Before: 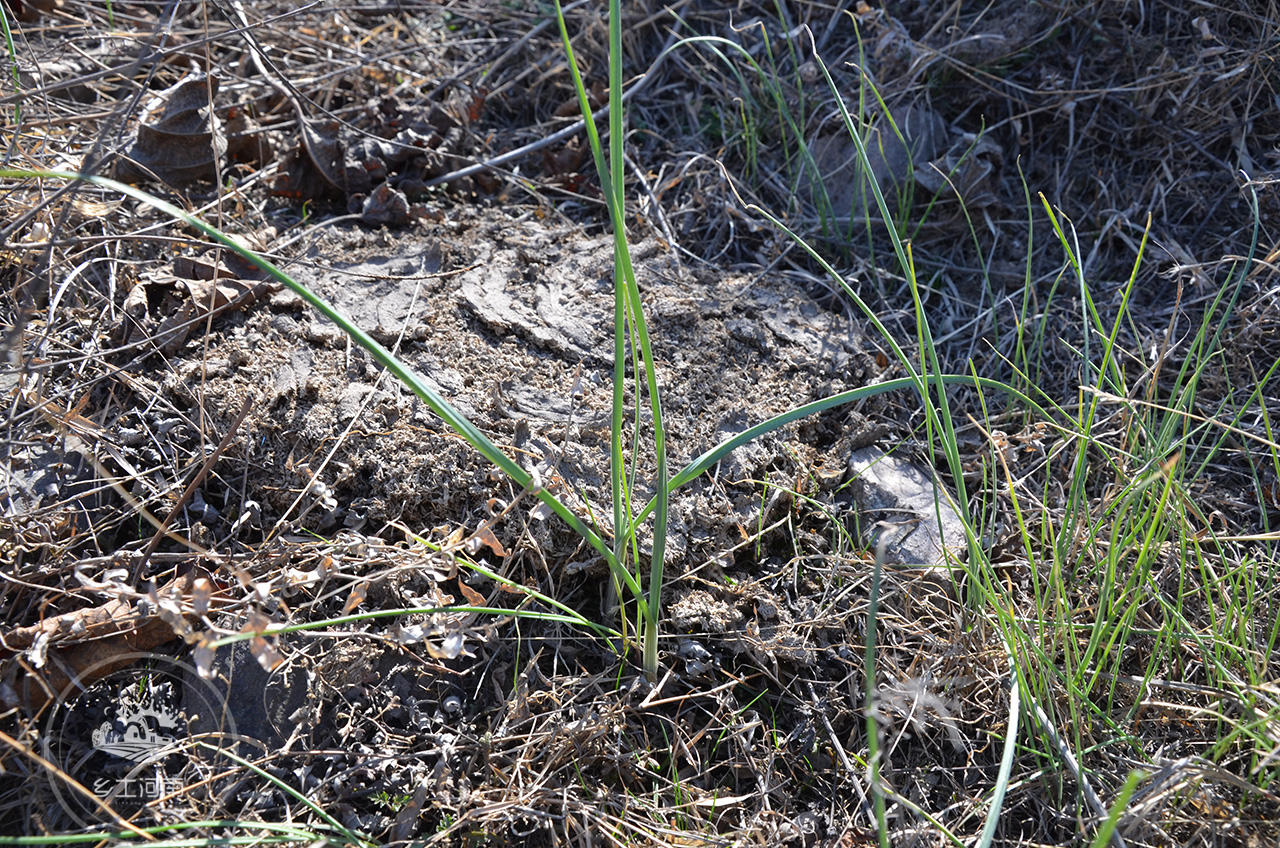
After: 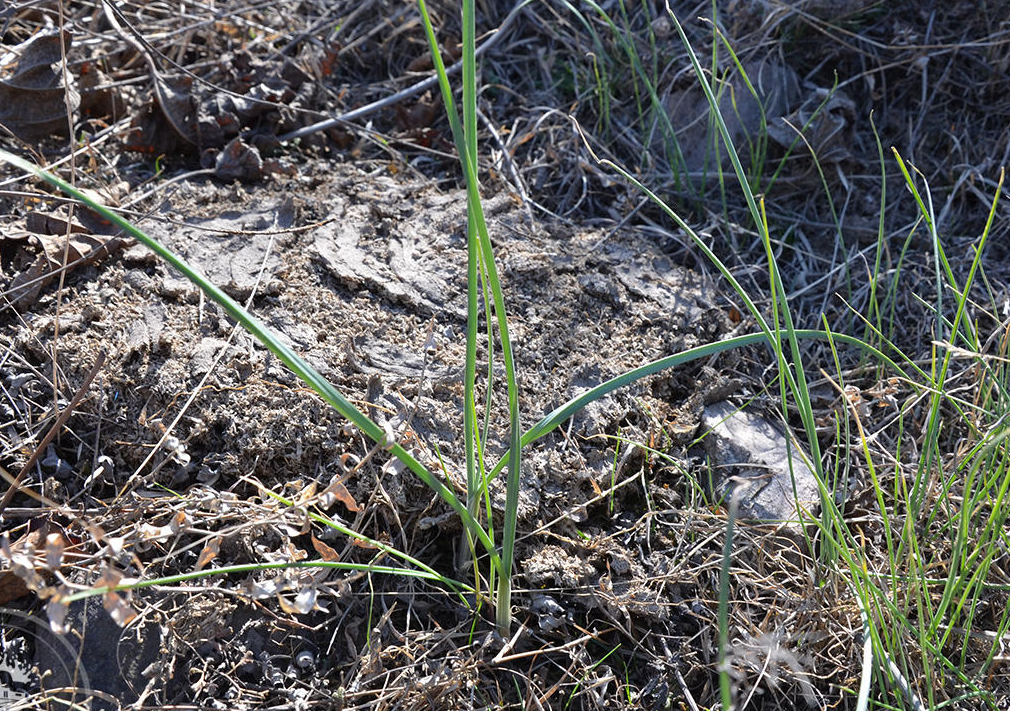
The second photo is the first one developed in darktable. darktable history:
crop: left 11.513%, top 5.387%, right 9.566%, bottom 10.663%
